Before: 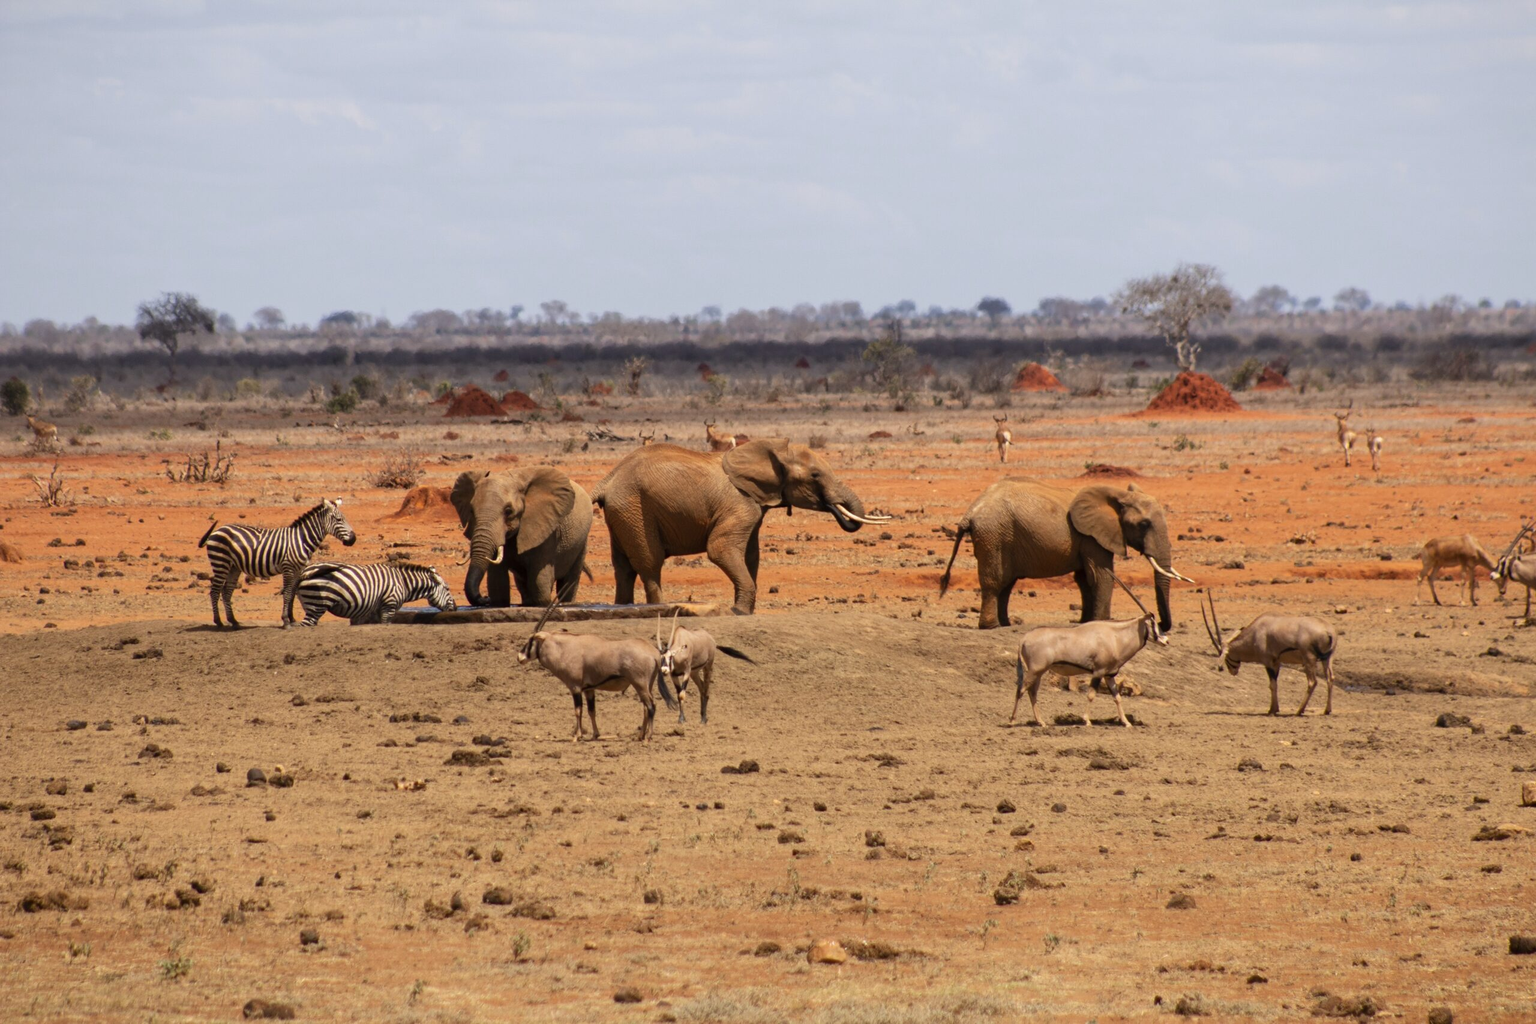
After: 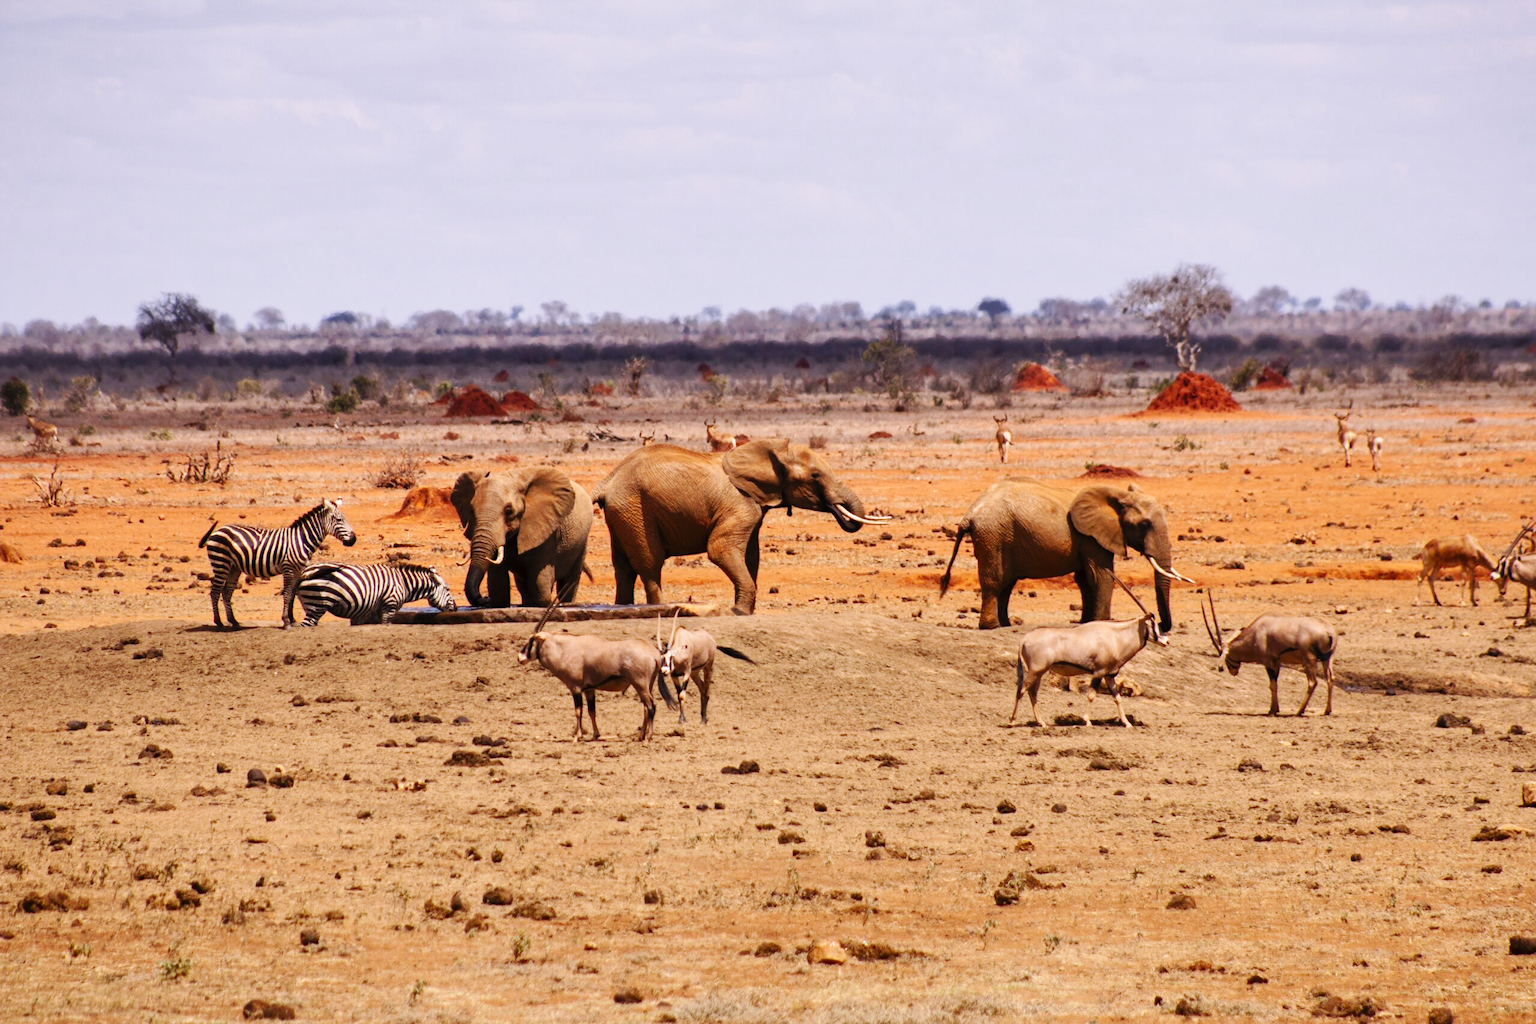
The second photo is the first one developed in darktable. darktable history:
shadows and highlights: radius 264.75, soften with gaussian
base curve: curves: ch0 [(0, 0) (0.032, 0.025) (0.121, 0.166) (0.206, 0.329) (0.605, 0.79) (1, 1)], preserve colors none
white balance: red 1.05, blue 1.072
